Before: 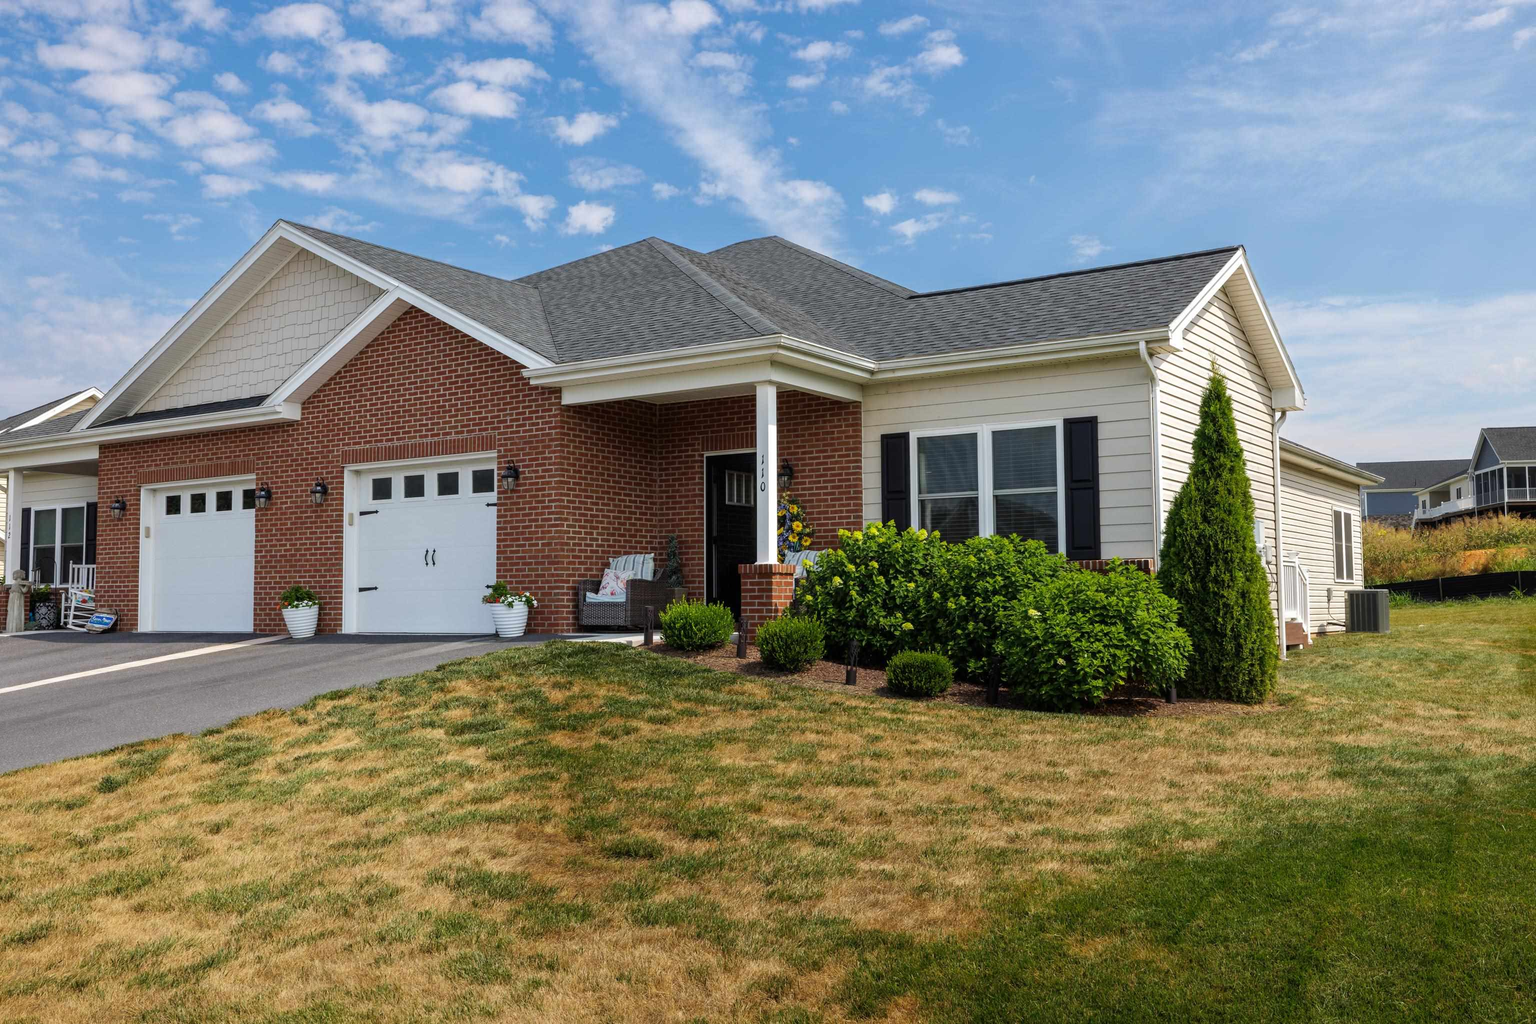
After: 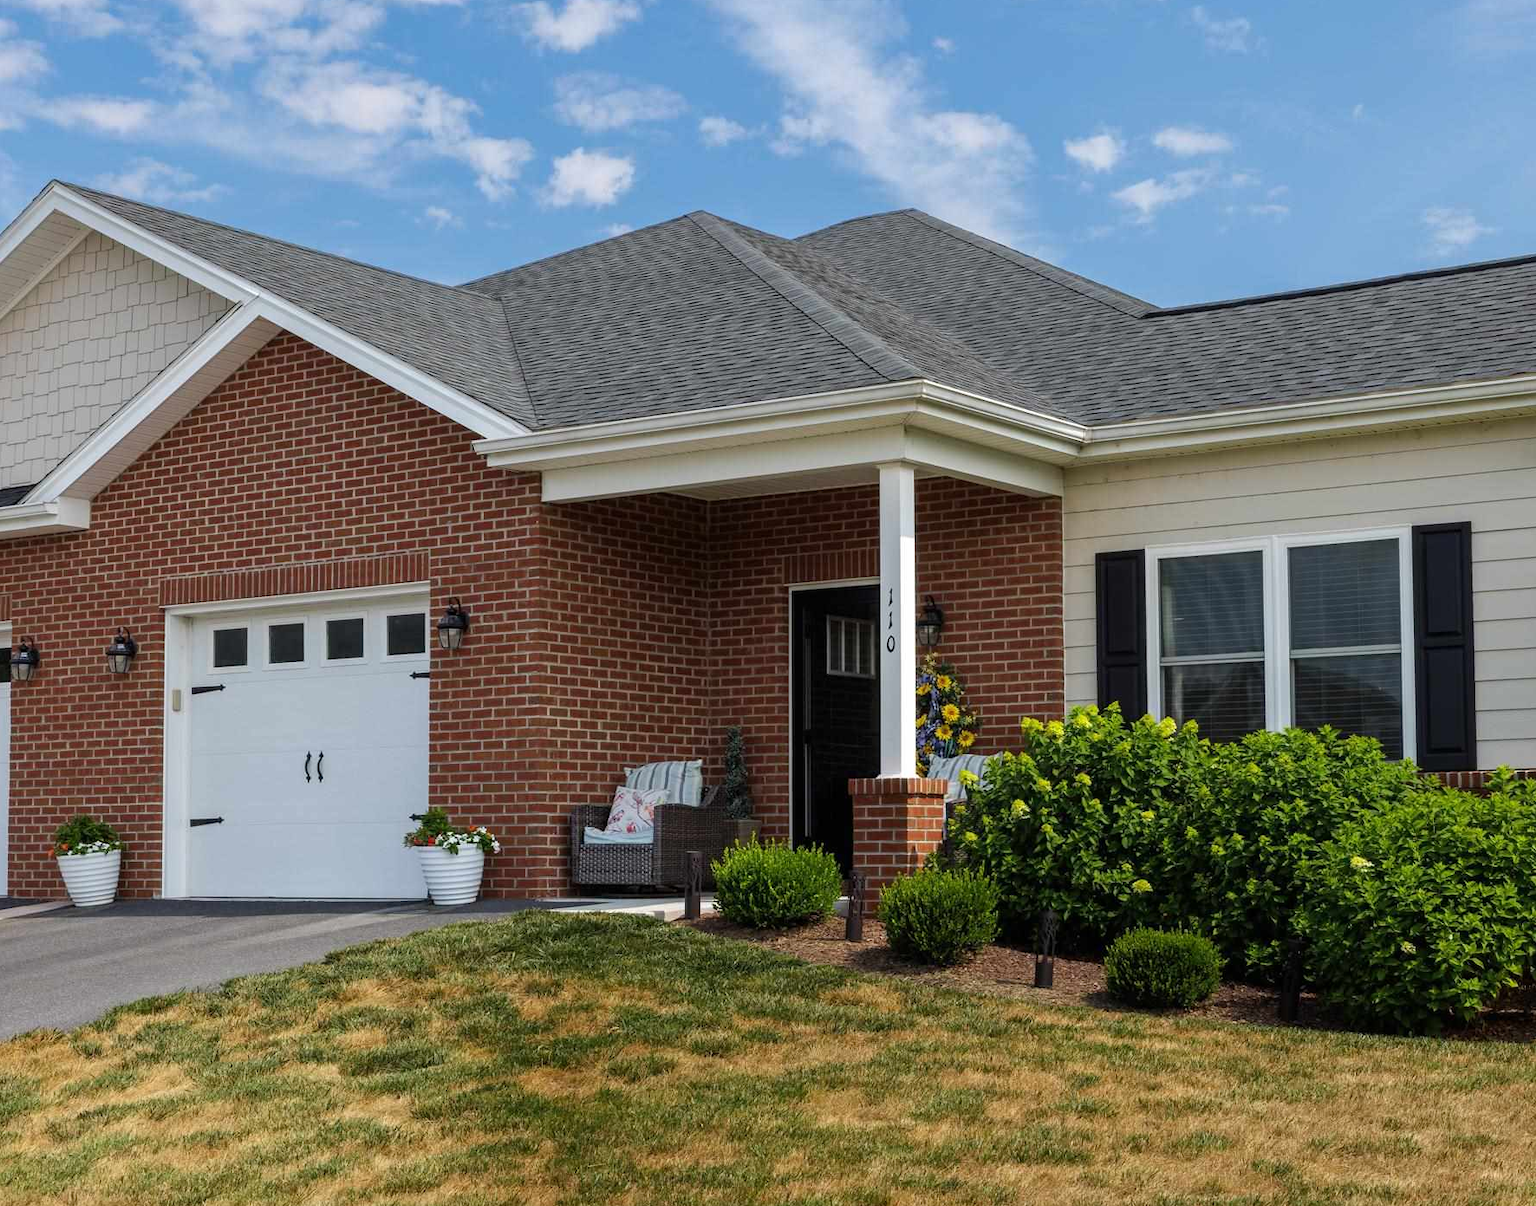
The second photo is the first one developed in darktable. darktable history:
crop: left 16.22%, top 11.282%, right 26.09%, bottom 20.772%
